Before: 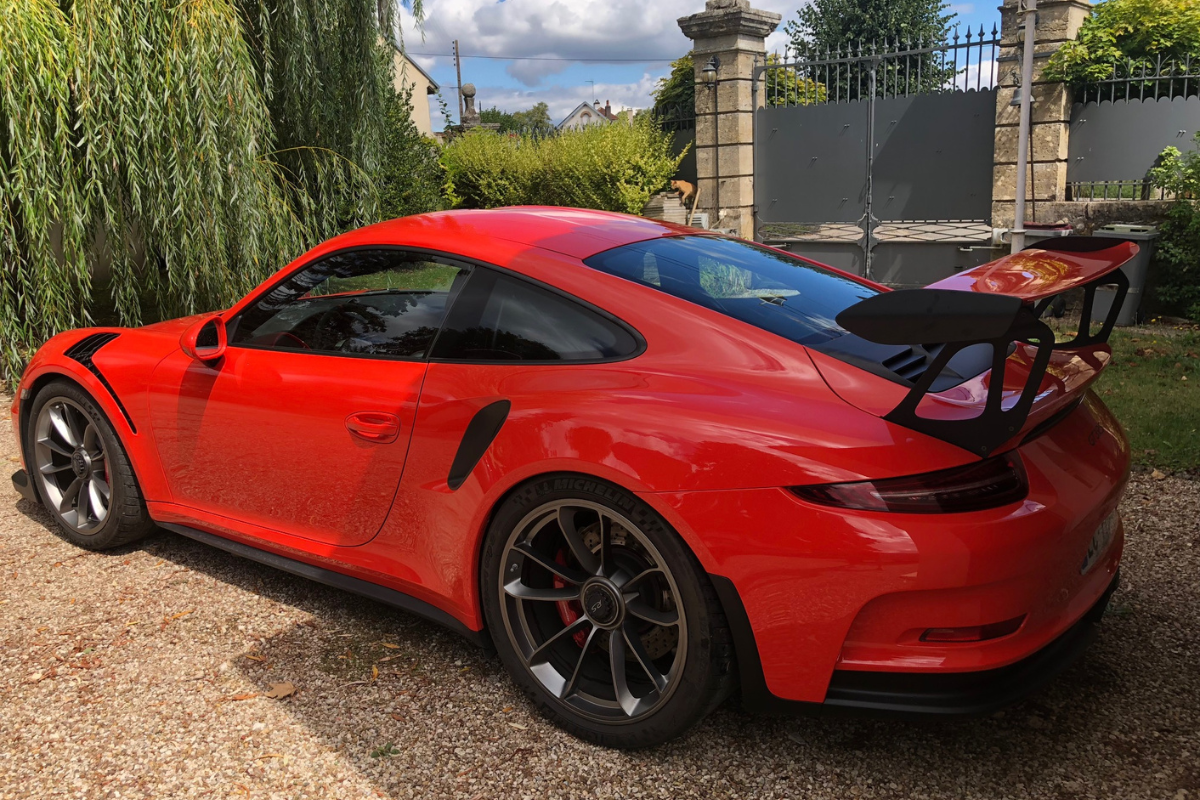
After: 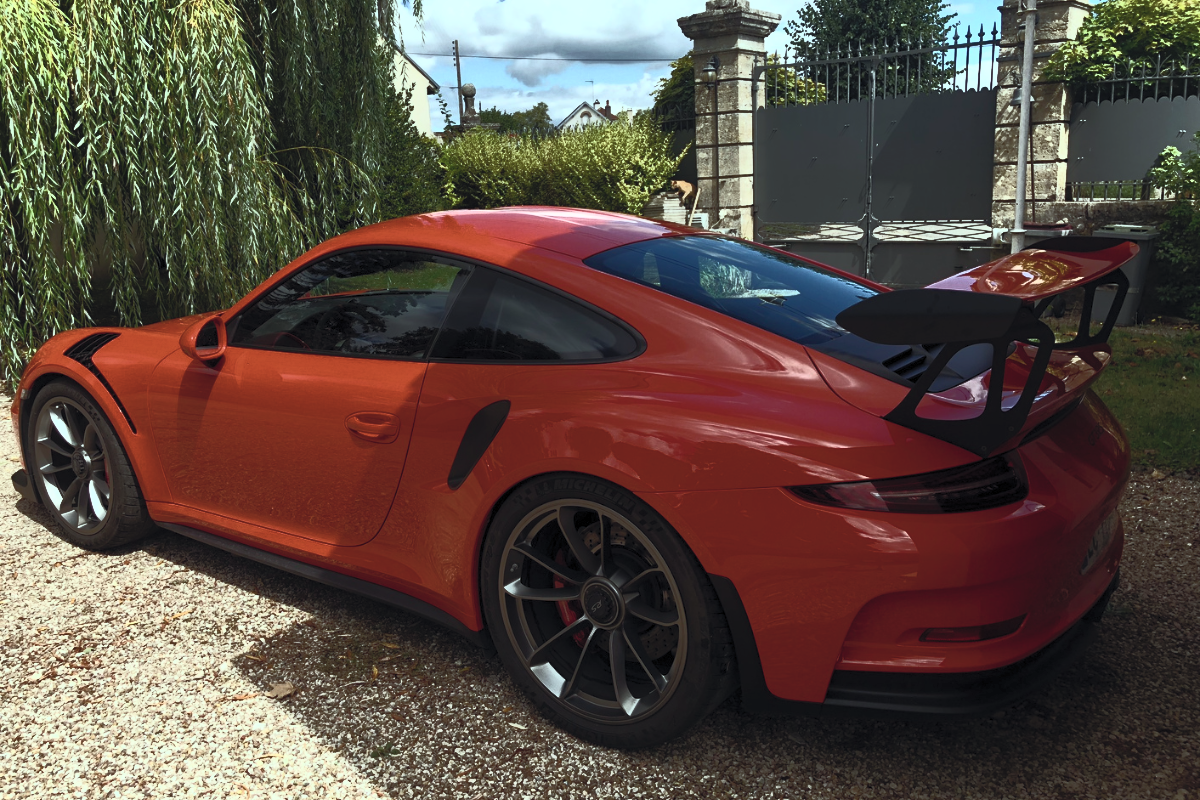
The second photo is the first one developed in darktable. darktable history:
contrast brightness saturation: contrast 0.426, brightness 0.559, saturation -0.189
color balance rgb: highlights gain › chroma 4.077%, highlights gain › hue 201.91°, global offset › chroma 0.054%, global offset › hue 254.05°, perceptual saturation grading › global saturation 27.466%, perceptual saturation grading › highlights -28.243%, perceptual saturation grading › mid-tones 15.921%, perceptual saturation grading › shadows 33.939%, perceptual brilliance grading › highlights 2.383%, perceptual brilliance grading › mid-tones -50.026%, perceptual brilliance grading › shadows -49.534%
